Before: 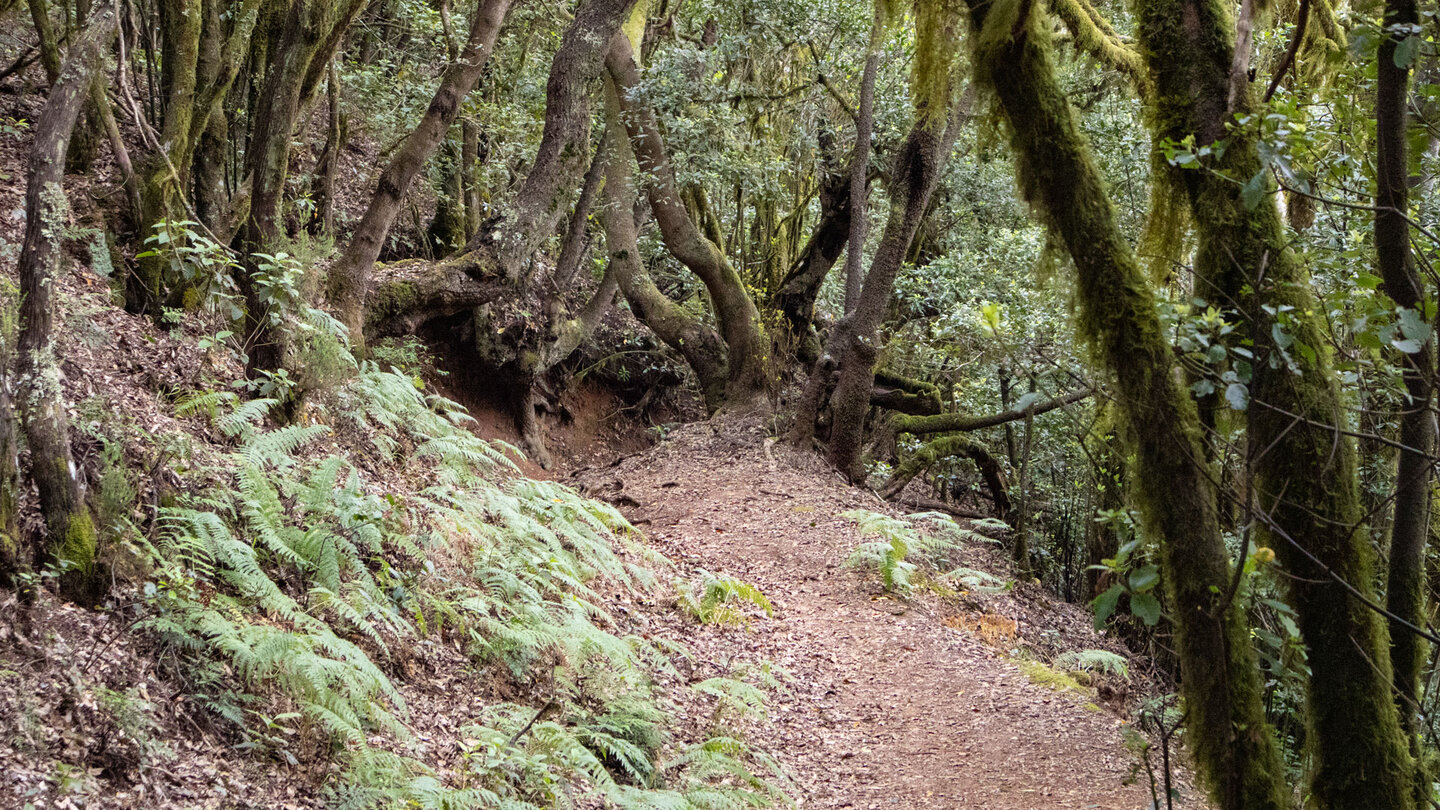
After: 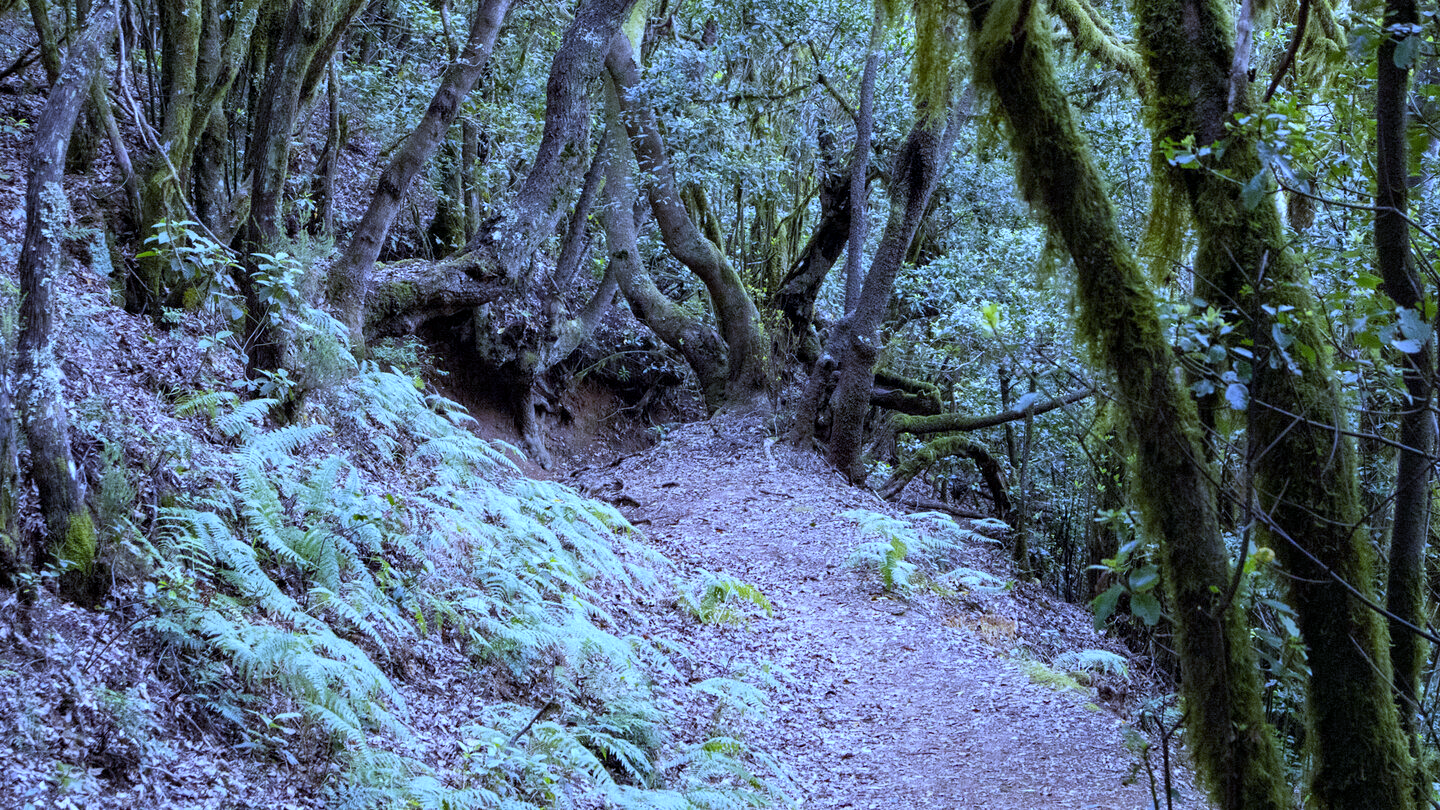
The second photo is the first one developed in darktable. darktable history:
local contrast: highlights 100%, shadows 100%, detail 120%, midtone range 0.2
white balance: red 0.766, blue 1.537
